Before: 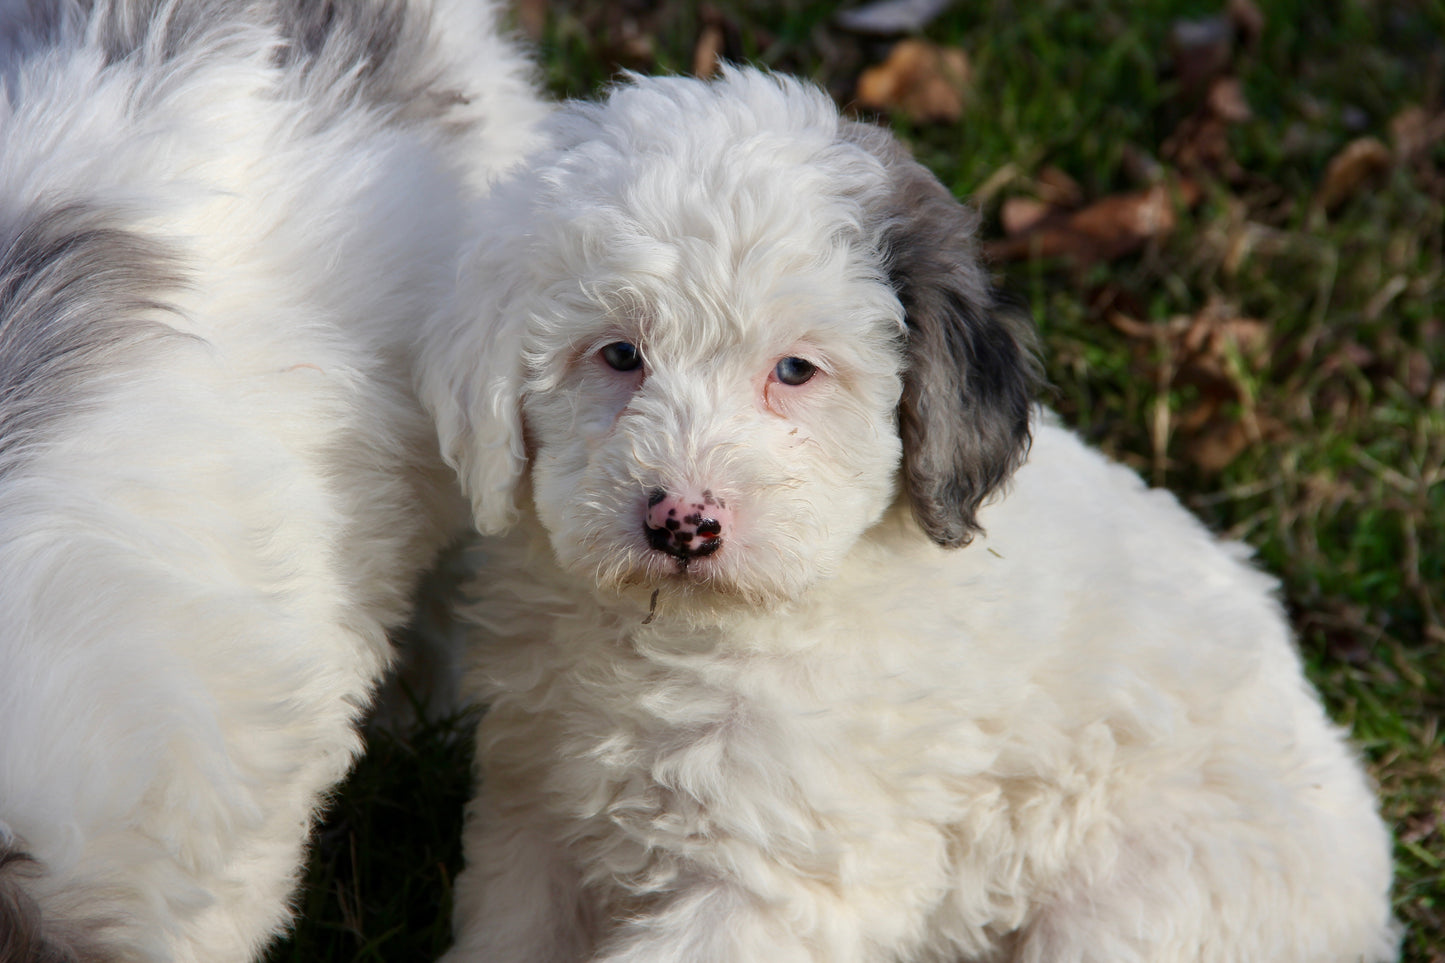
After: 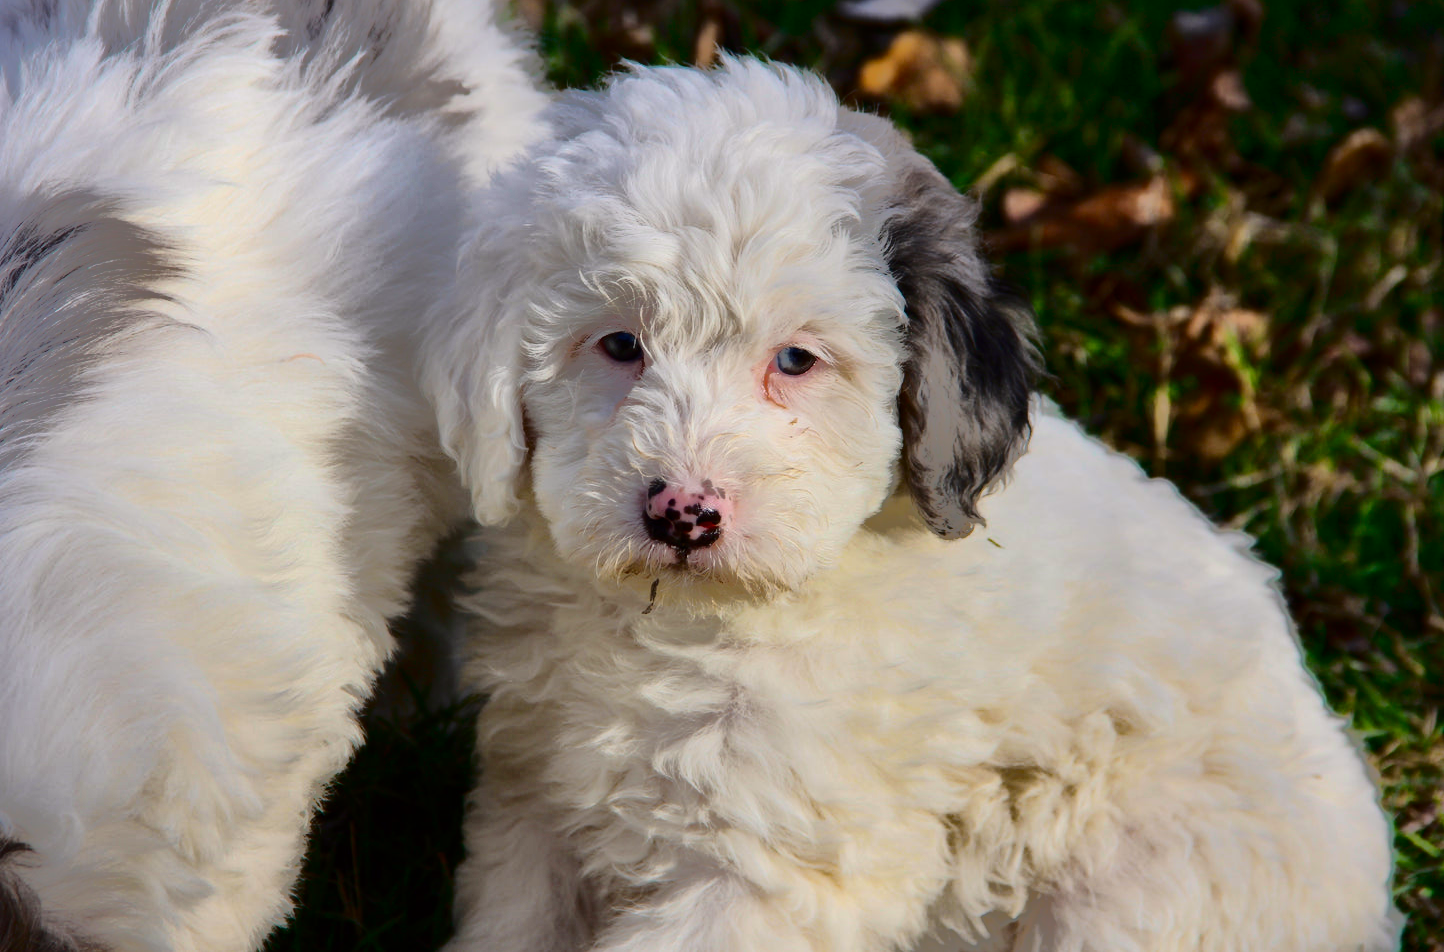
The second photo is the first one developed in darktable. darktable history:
tone curve: curves: ch0 [(0, 0) (0.187, 0.12) (0.392, 0.438) (0.704, 0.86) (0.858, 0.938) (1, 0.981)]; ch1 [(0, 0) (0.402, 0.36) (0.476, 0.456) (0.498, 0.501) (0.518, 0.521) (0.58, 0.598) (0.619, 0.663) (0.692, 0.744) (1, 1)]; ch2 [(0, 0) (0.427, 0.417) (0.483, 0.481) (0.503, 0.503) (0.526, 0.53) (0.563, 0.585) (0.626, 0.703) (0.699, 0.753) (0.997, 0.858)], color space Lab, independent channels
exposure: compensate highlight preservation false
shadows and highlights: shadows -19.91, highlights -73.15
crop: top 1.049%, right 0.001%
